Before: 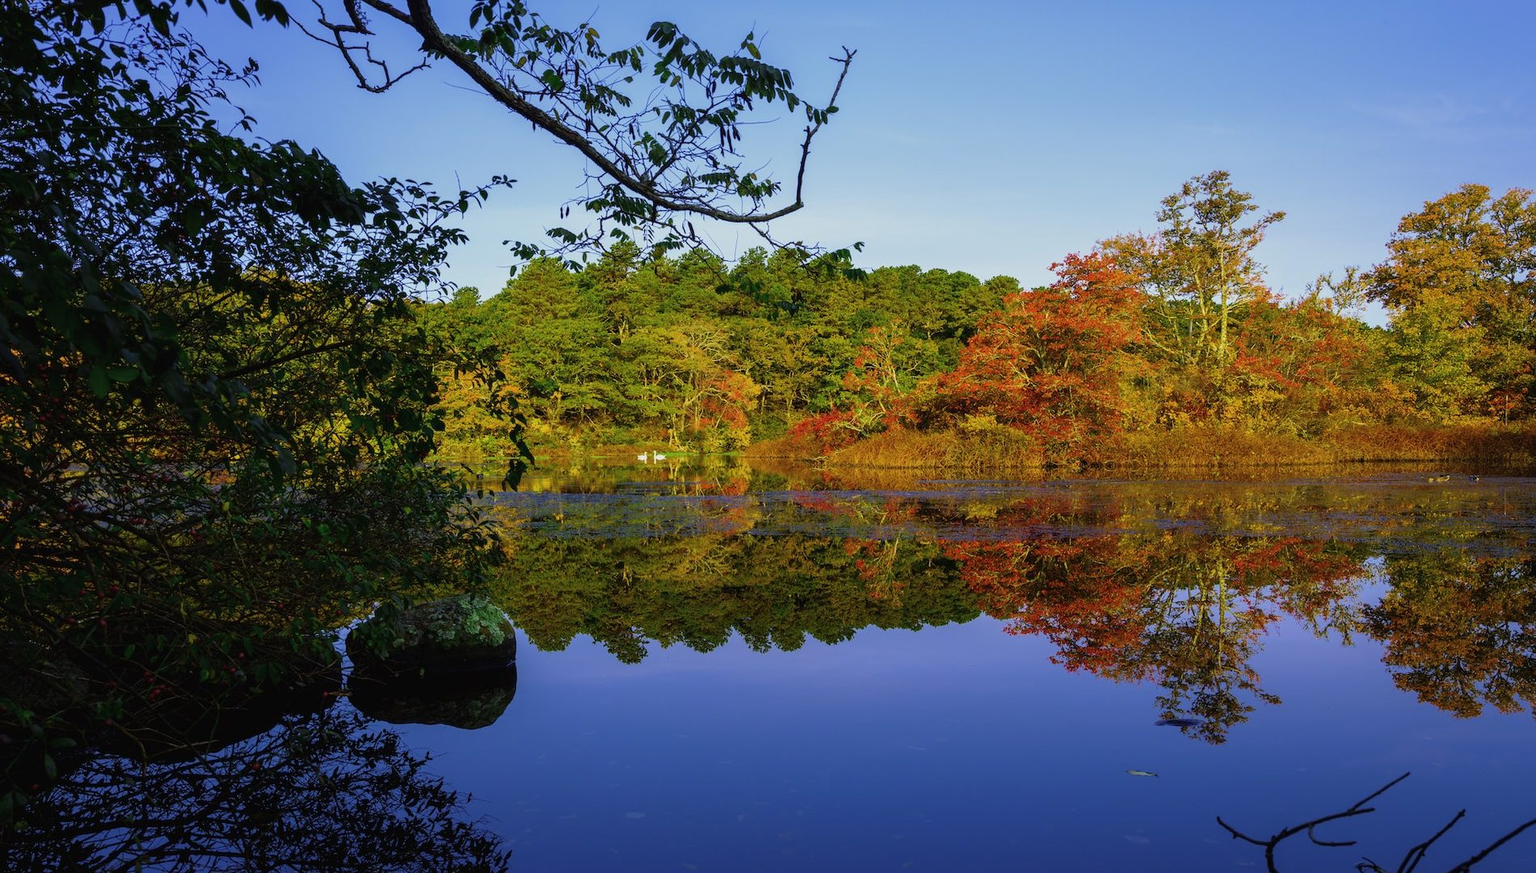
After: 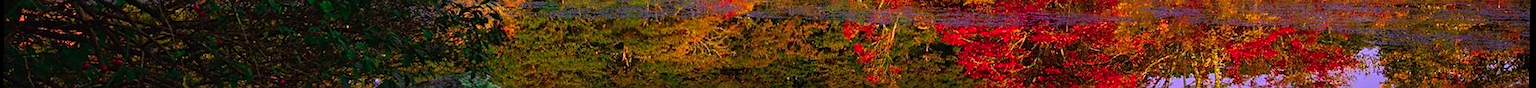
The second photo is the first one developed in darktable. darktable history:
sharpen: radius 1.864, amount 0.398, threshold 1.271
rotate and perspective: rotation 0.8°, automatic cropping off
crop and rotate: top 59.084%, bottom 30.916%
color contrast: green-magenta contrast 1.73, blue-yellow contrast 1.15
white balance: red 1.188, blue 1.11
exposure: exposure 0.02 EV, compensate highlight preservation false
